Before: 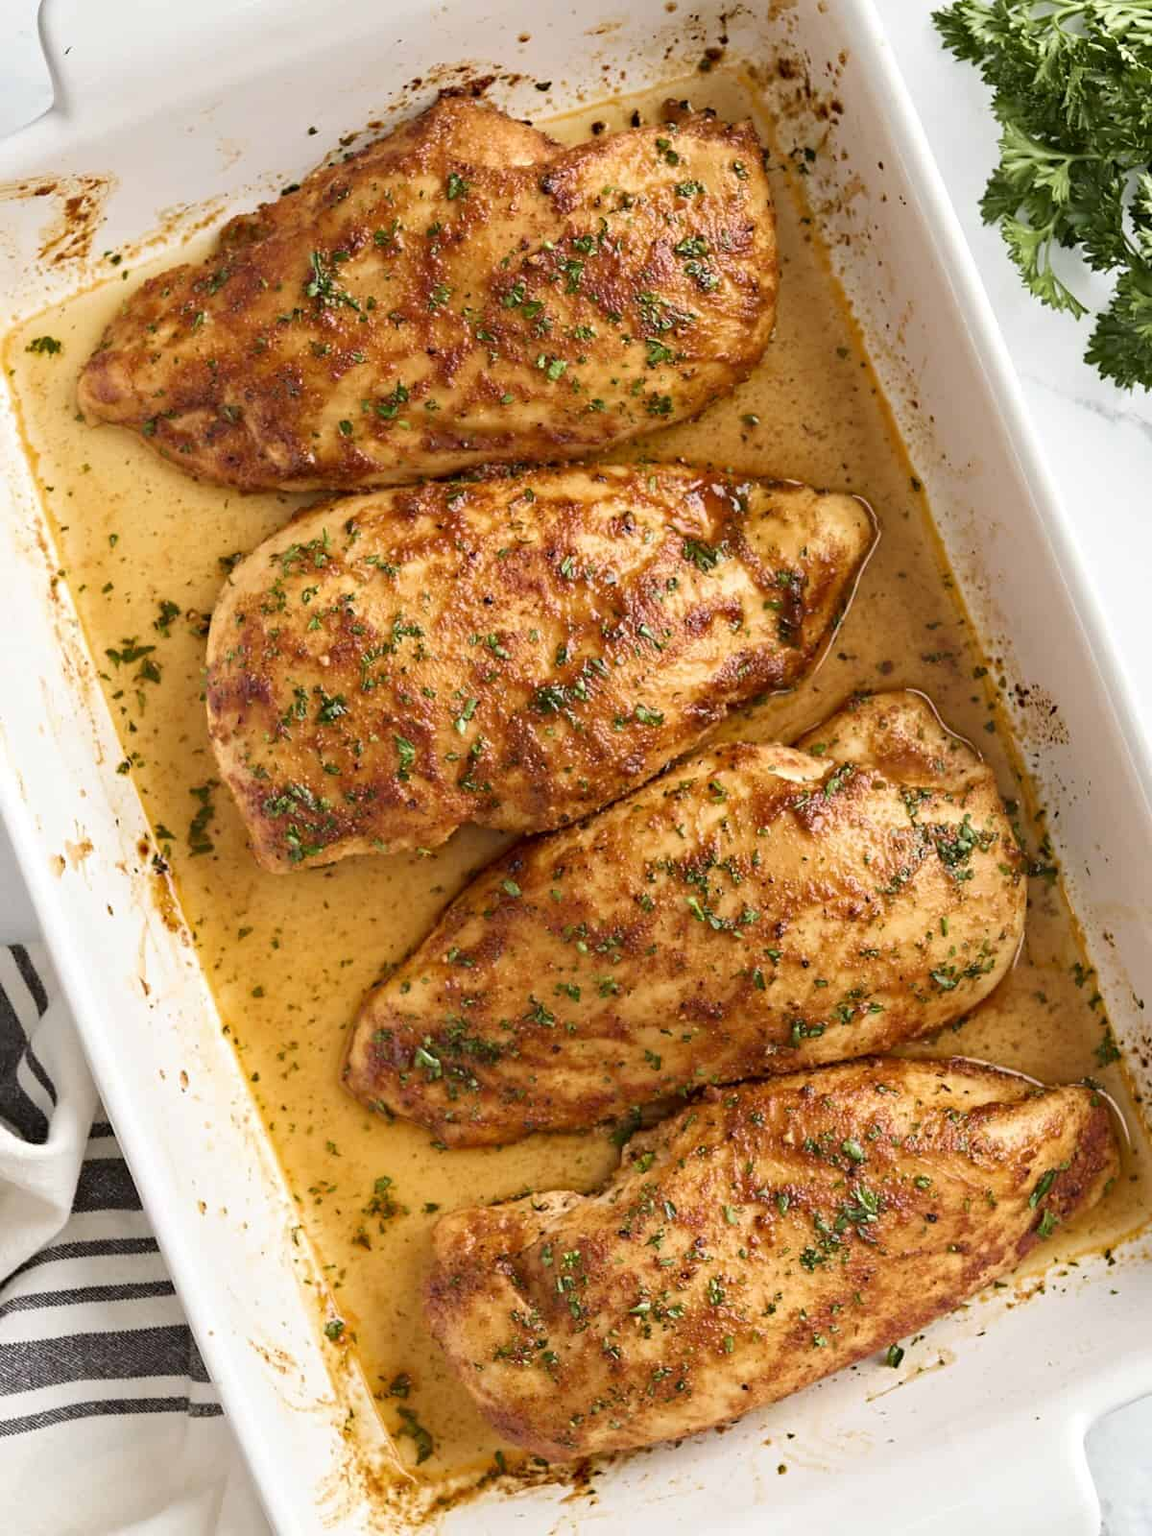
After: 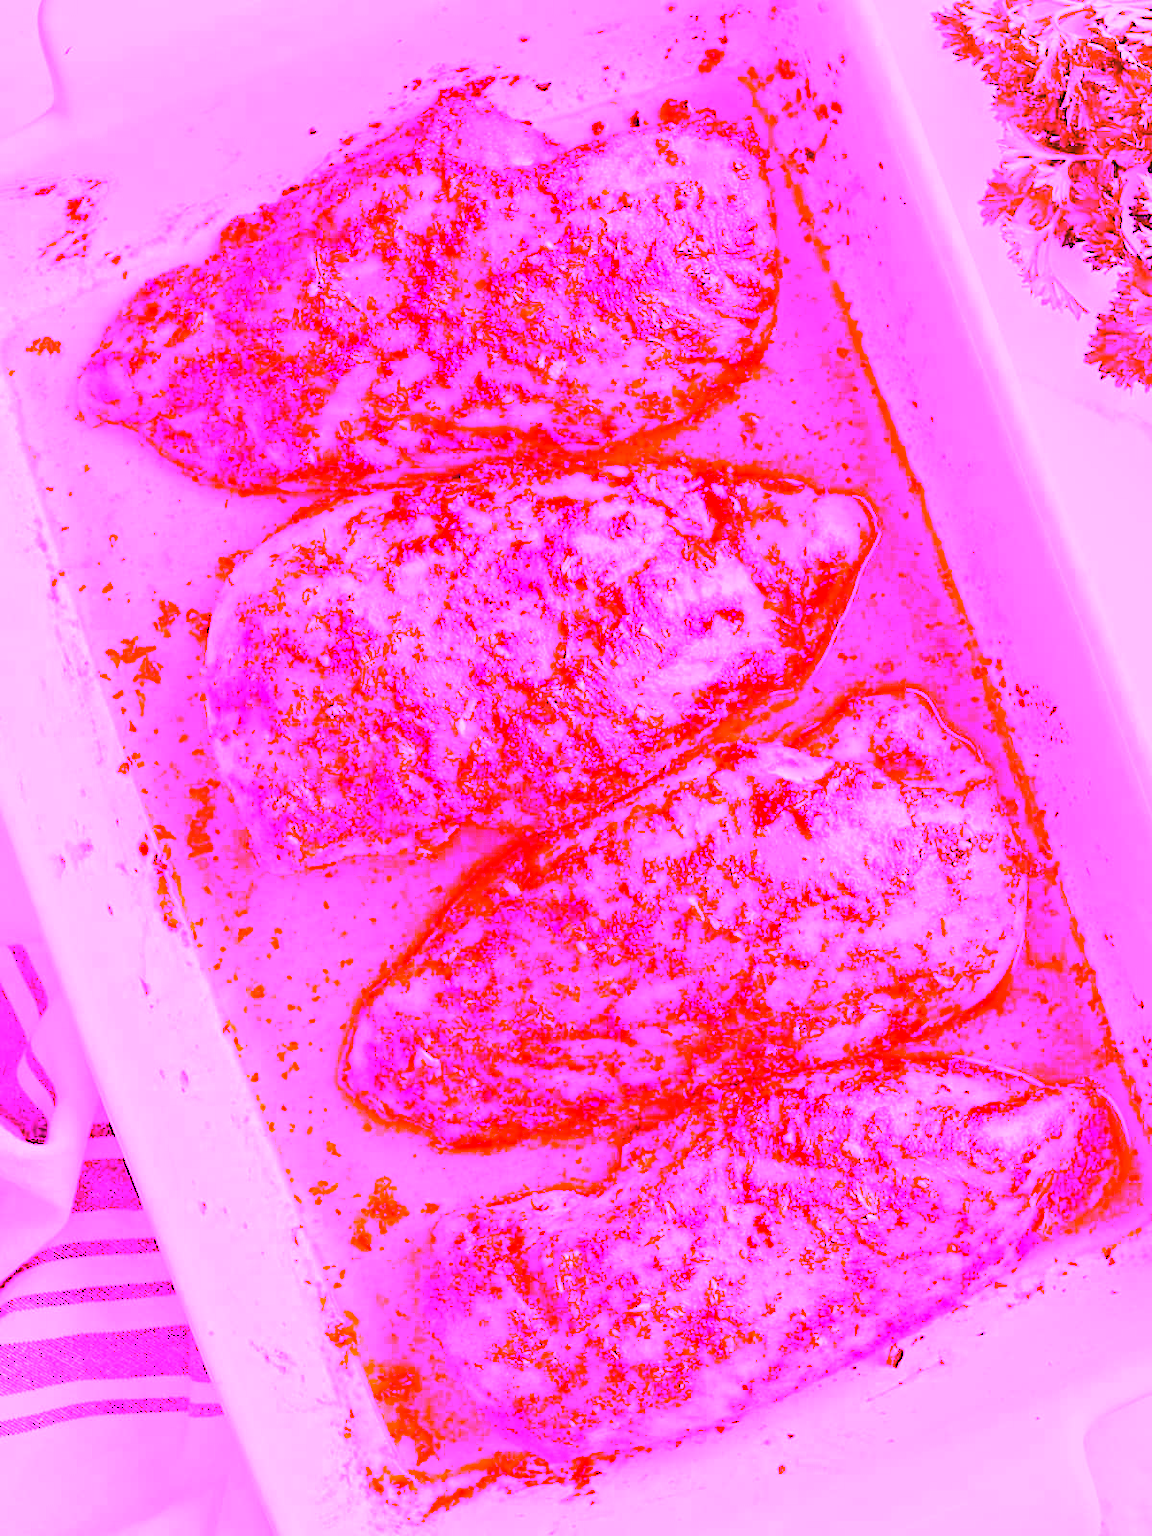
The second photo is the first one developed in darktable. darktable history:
white balance: red 8, blue 8
color correction: highlights a* 0.207, highlights b* 2.7, shadows a* -0.874, shadows b* -4.78
